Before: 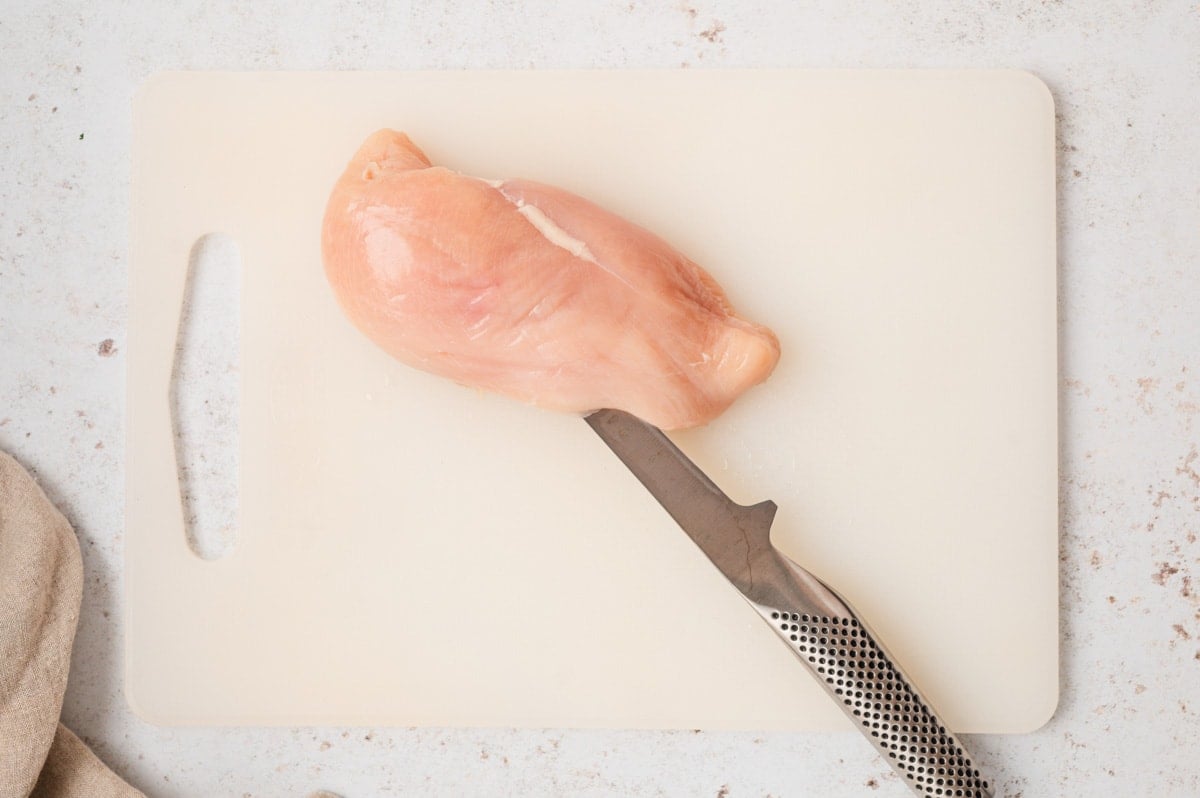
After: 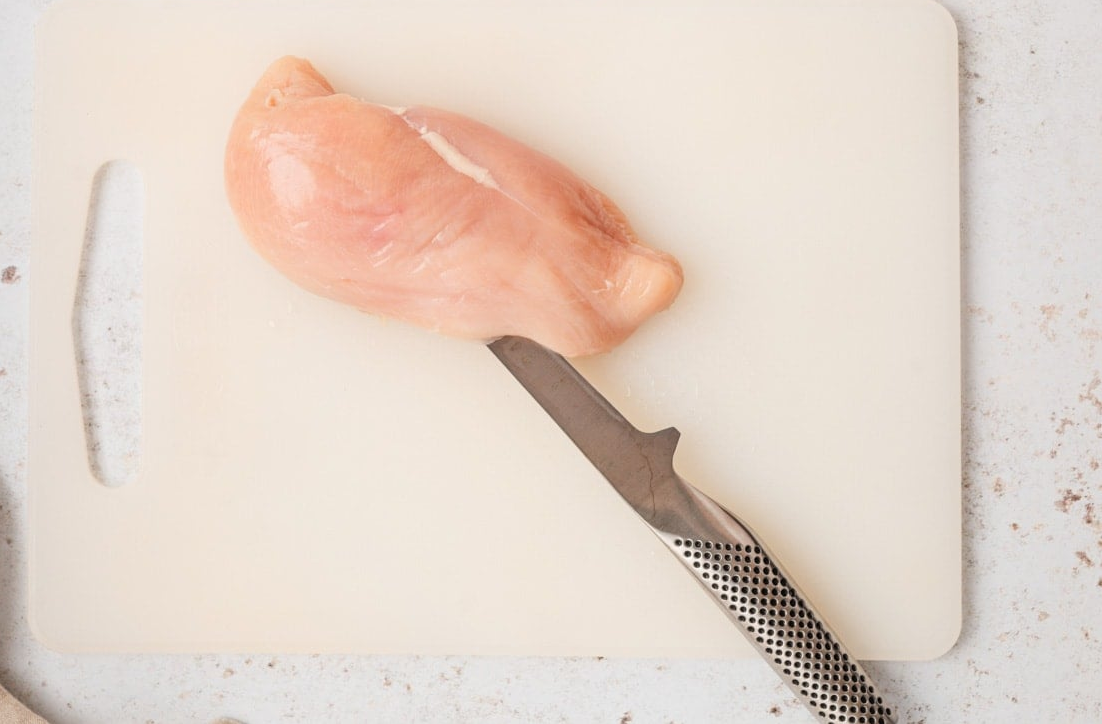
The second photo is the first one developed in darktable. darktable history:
crop and rotate: left 8.116%, top 9.206%
